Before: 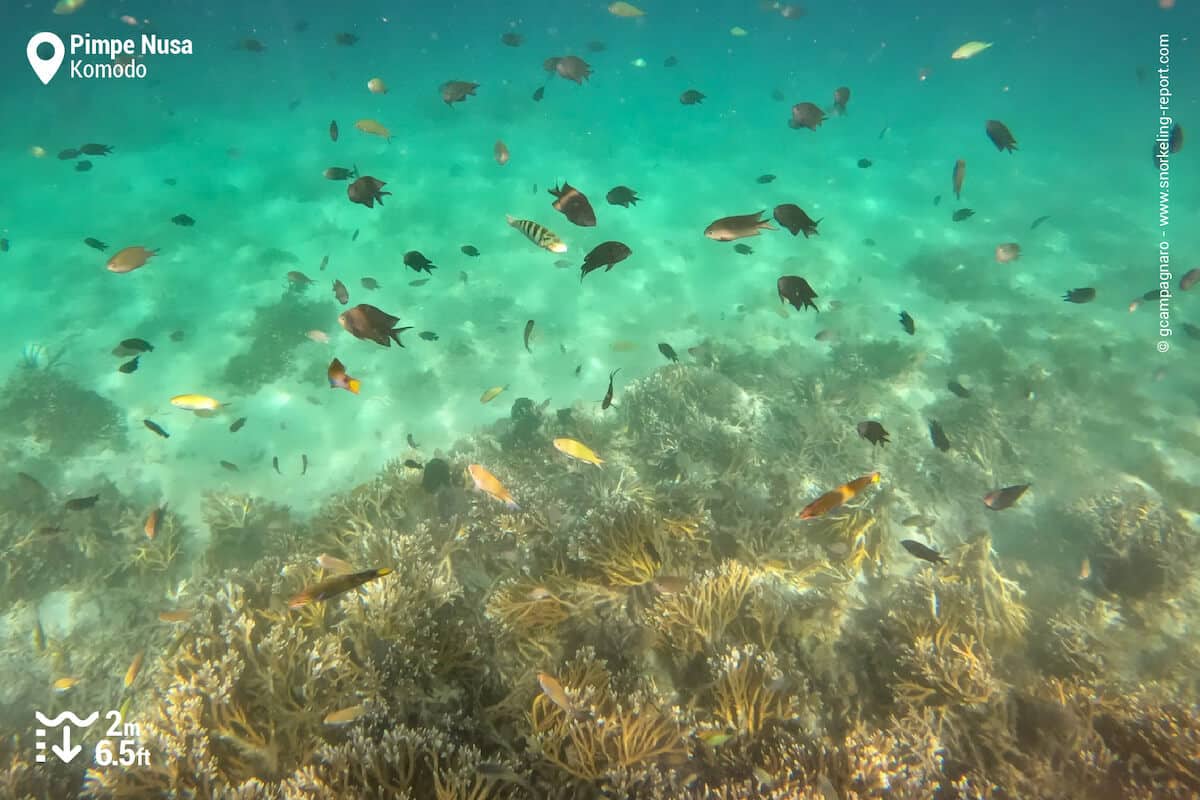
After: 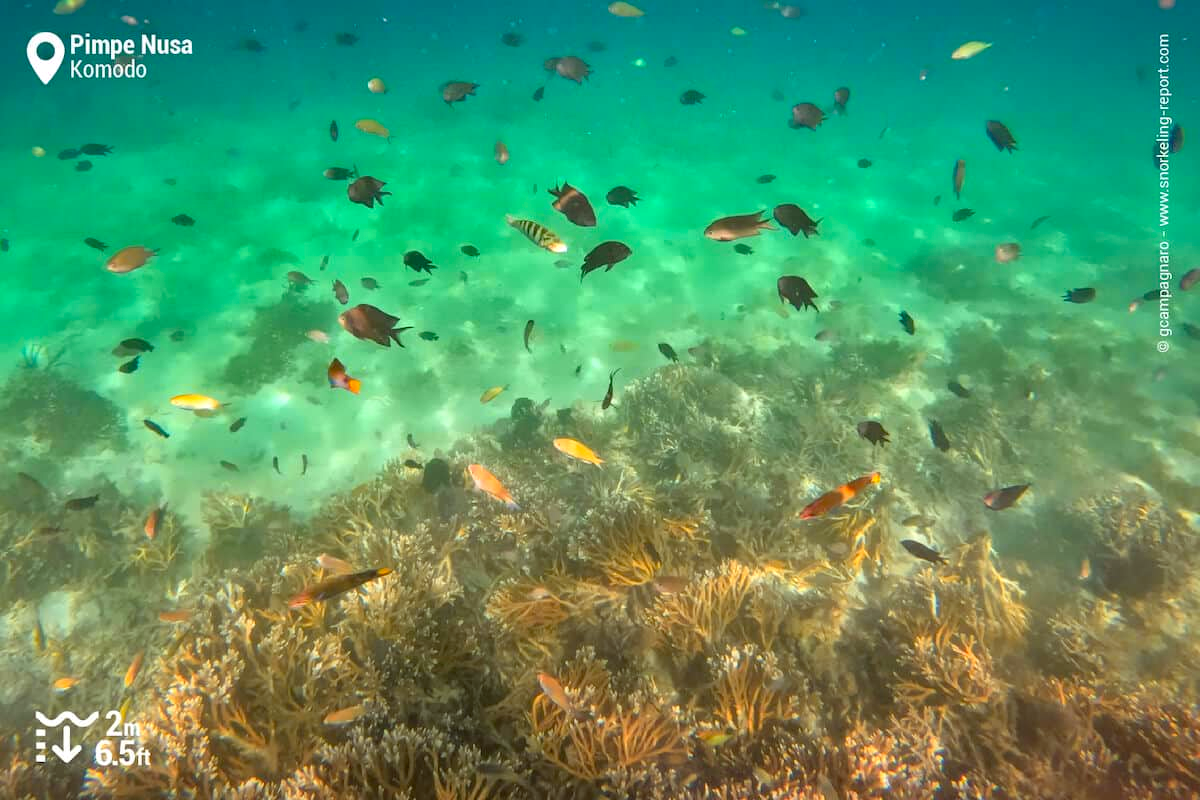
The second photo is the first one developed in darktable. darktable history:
color zones: curves: ch1 [(0.24, 0.634) (0.75, 0.5)]; ch2 [(0.253, 0.437) (0.745, 0.491)]
haze removal: compatibility mode true, adaptive false
